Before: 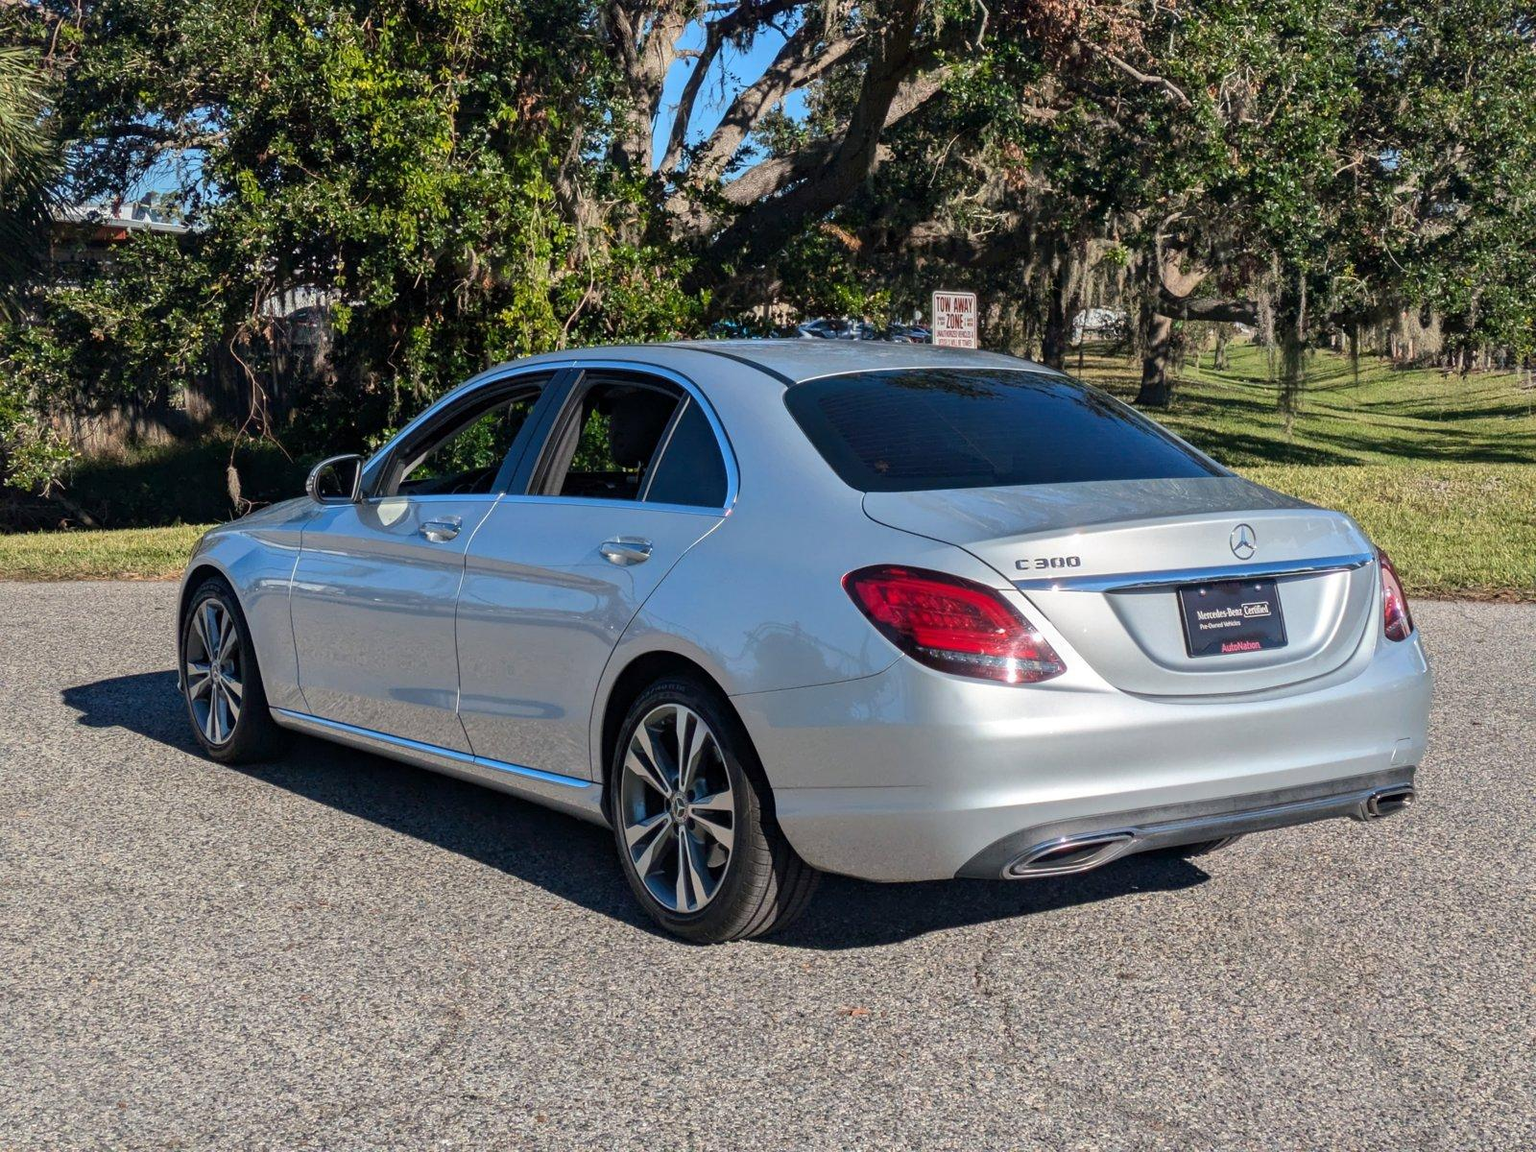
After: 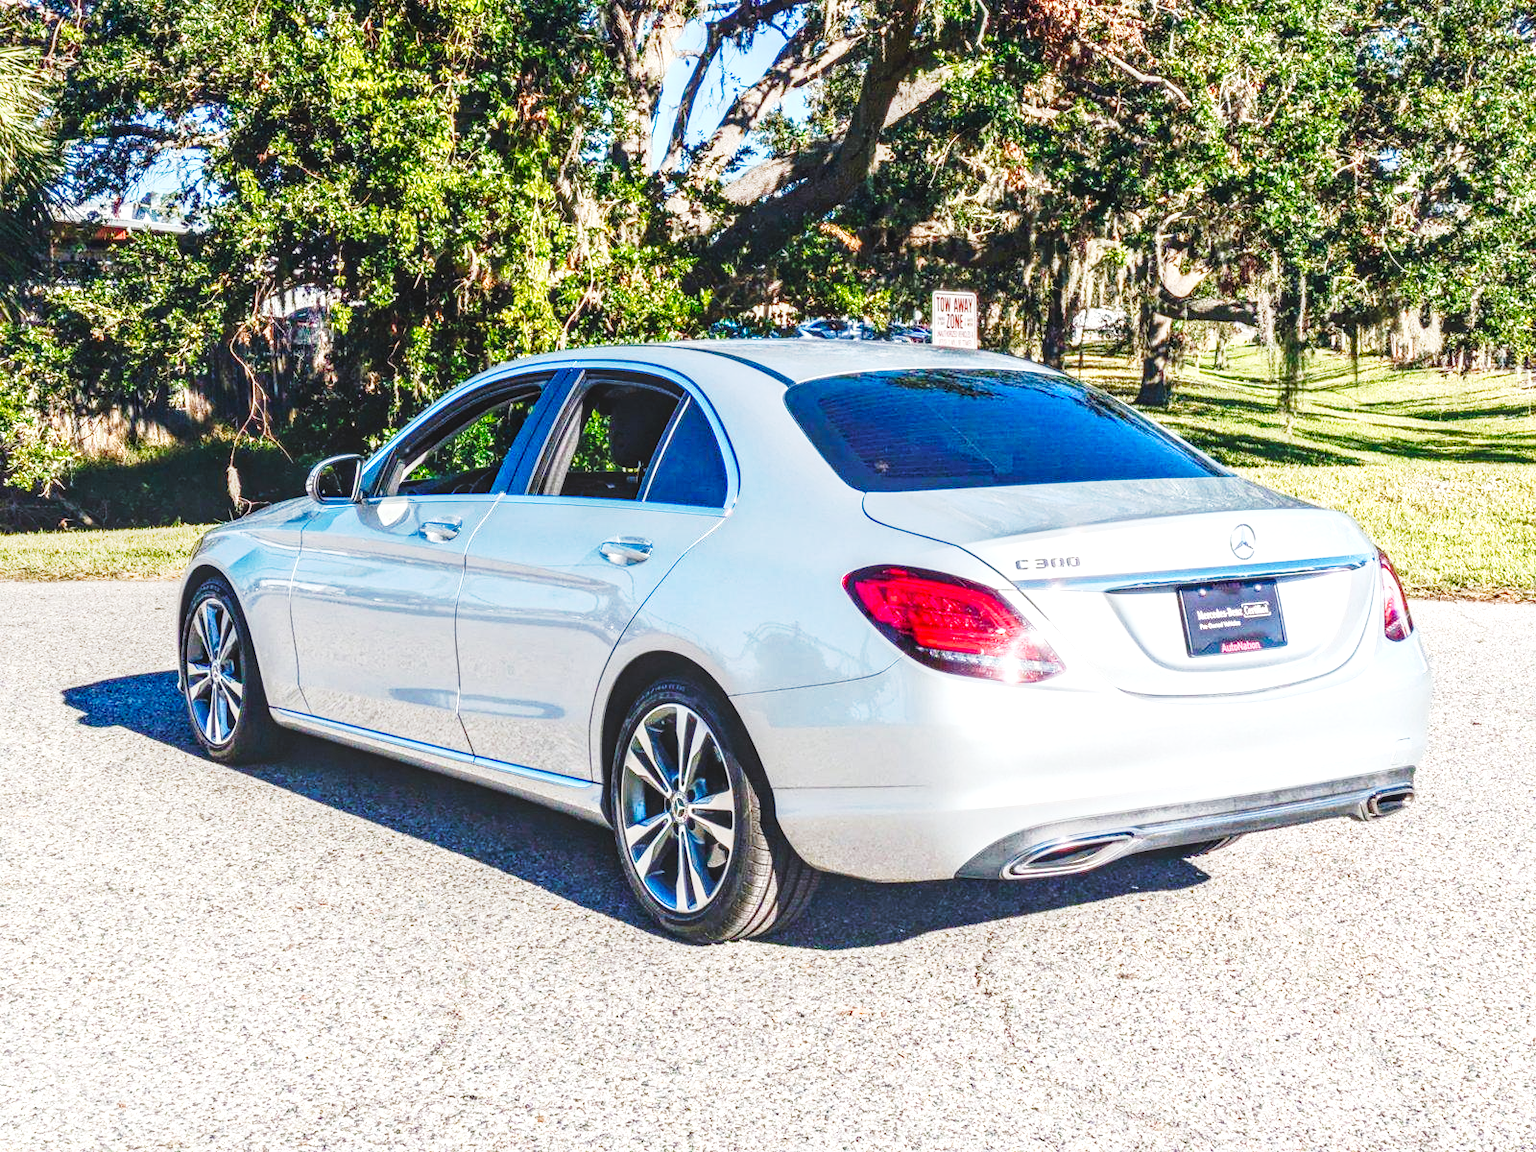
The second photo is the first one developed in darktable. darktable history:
exposure: black level correction 0, exposure 1.516 EV, compensate highlight preservation false
color balance rgb: power › luminance -14.825%, perceptual saturation grading › global saturation 20%, perceptual saturation grading › highlights -24.856%, perceptual saturation grading › shadows 49.248%, global vibrance 20%
base curve: curves: ch0 [(0, 0) (0.028, 0.03) (0.121, 0.232) (0.46, 0.748) (0.859, 0.968) (1, 1)], preserve colors none
local contrast: highlights 4%, shadows 6%, detail 133%
